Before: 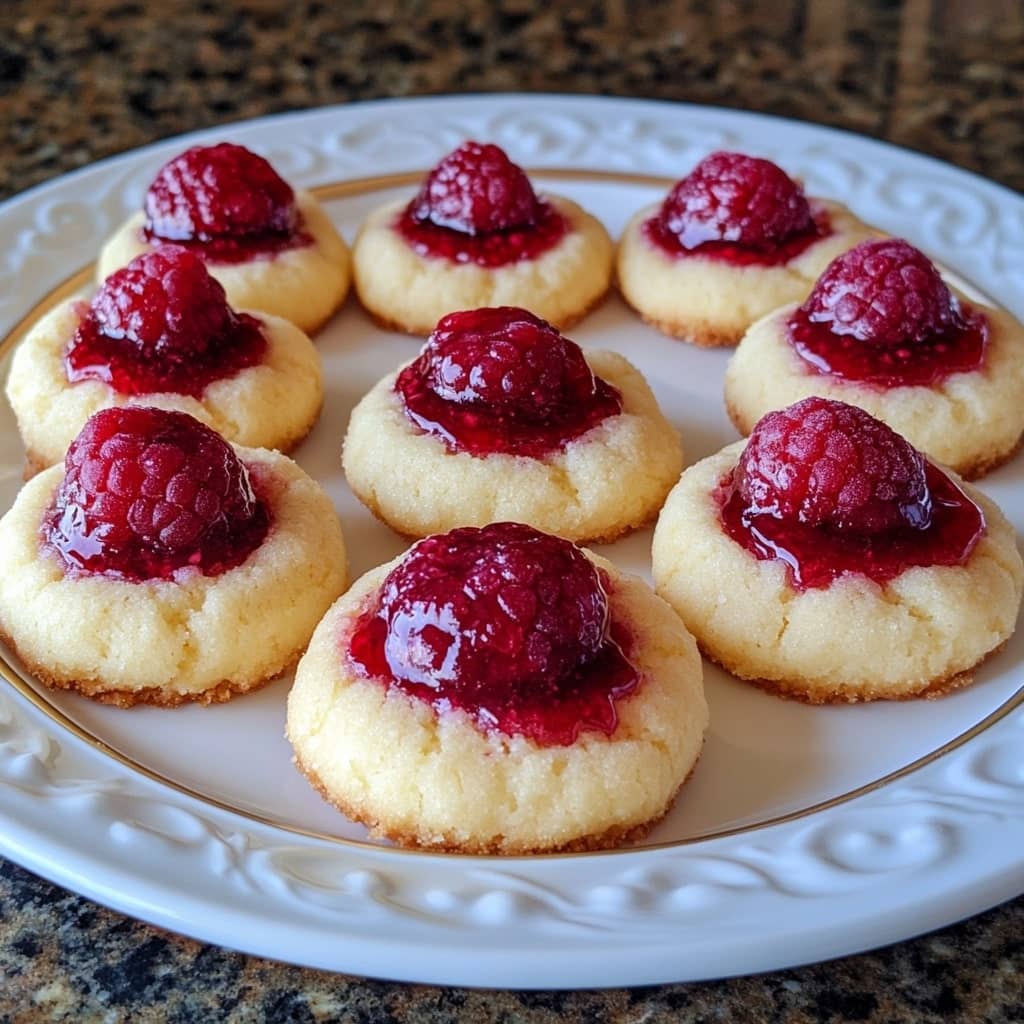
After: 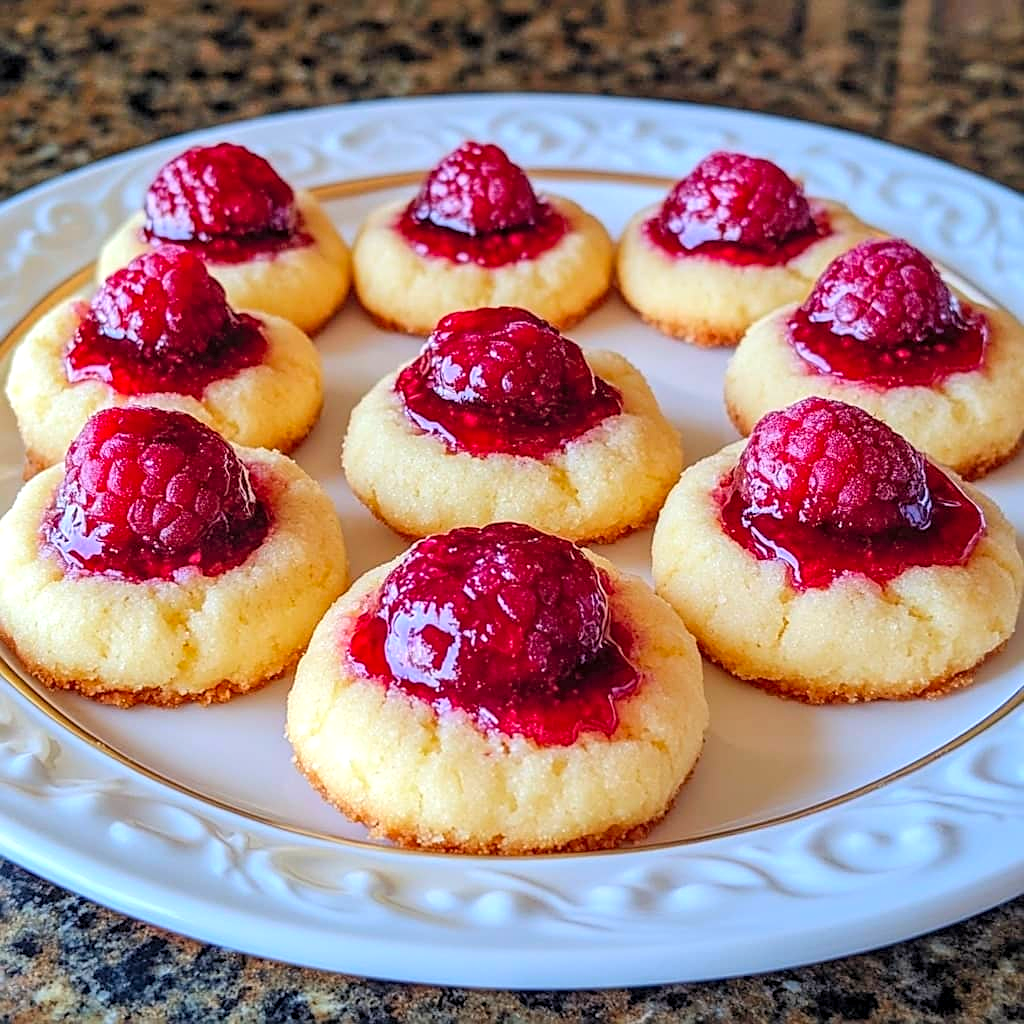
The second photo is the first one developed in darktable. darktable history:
contrast brightness saturation: contrast 0.07, brightness 0.18, saturation 0.4
local contrast: on, module defaults
sharpen: on, module defaults
